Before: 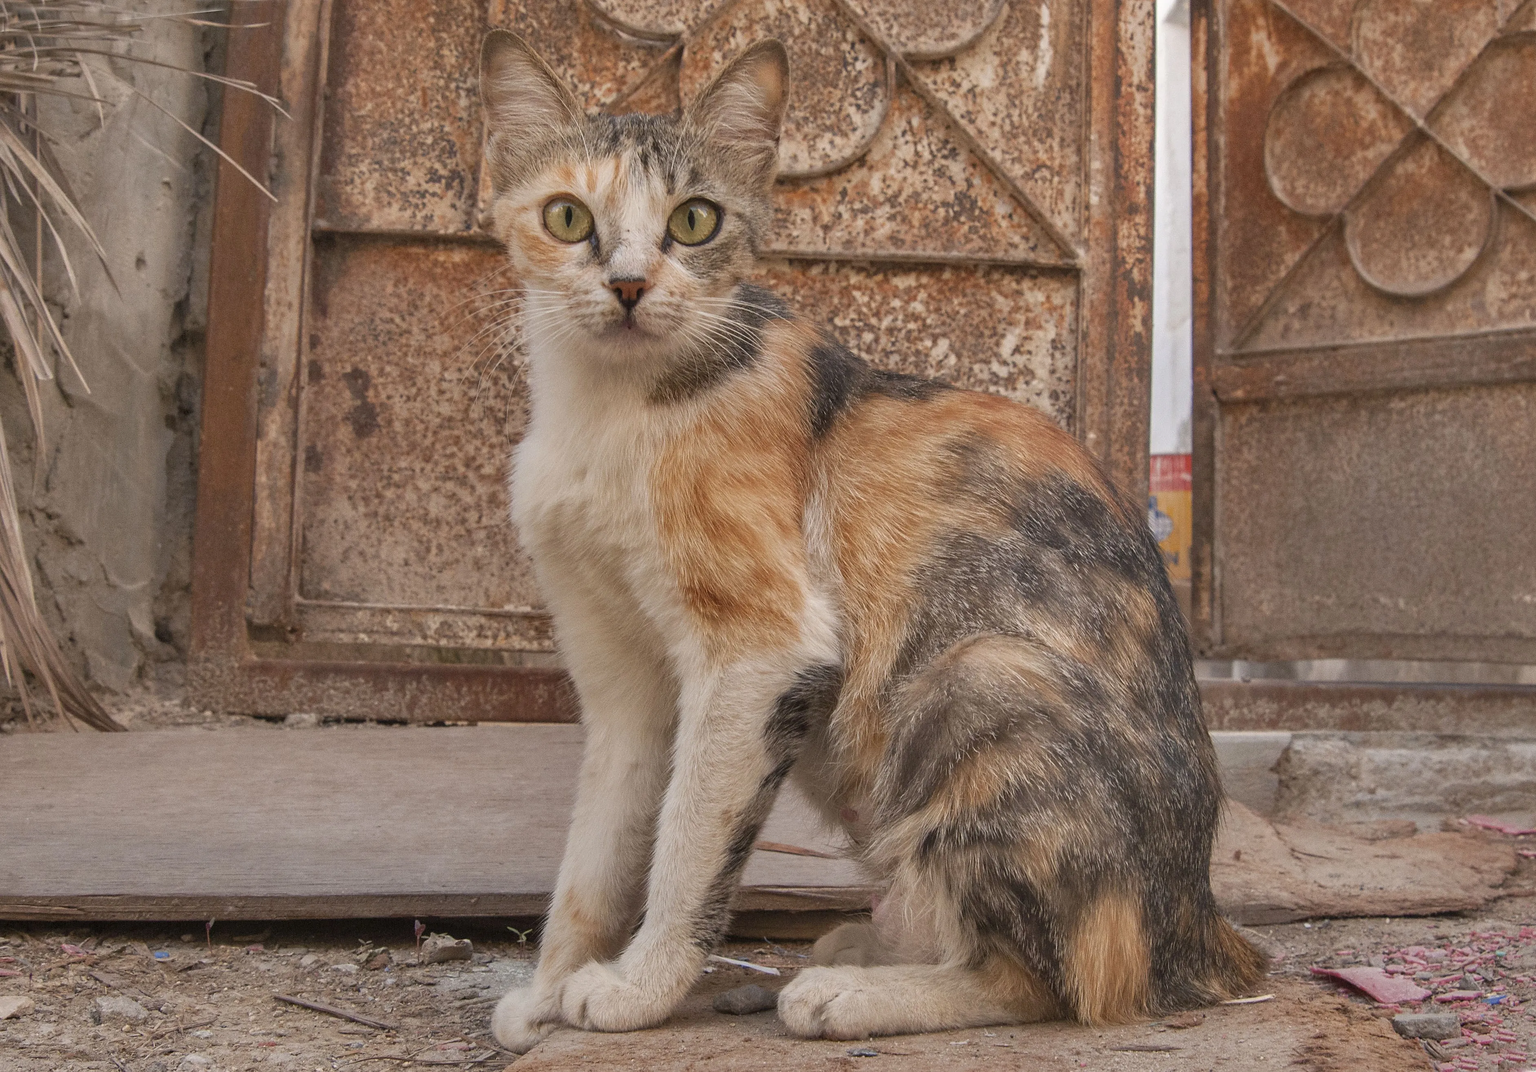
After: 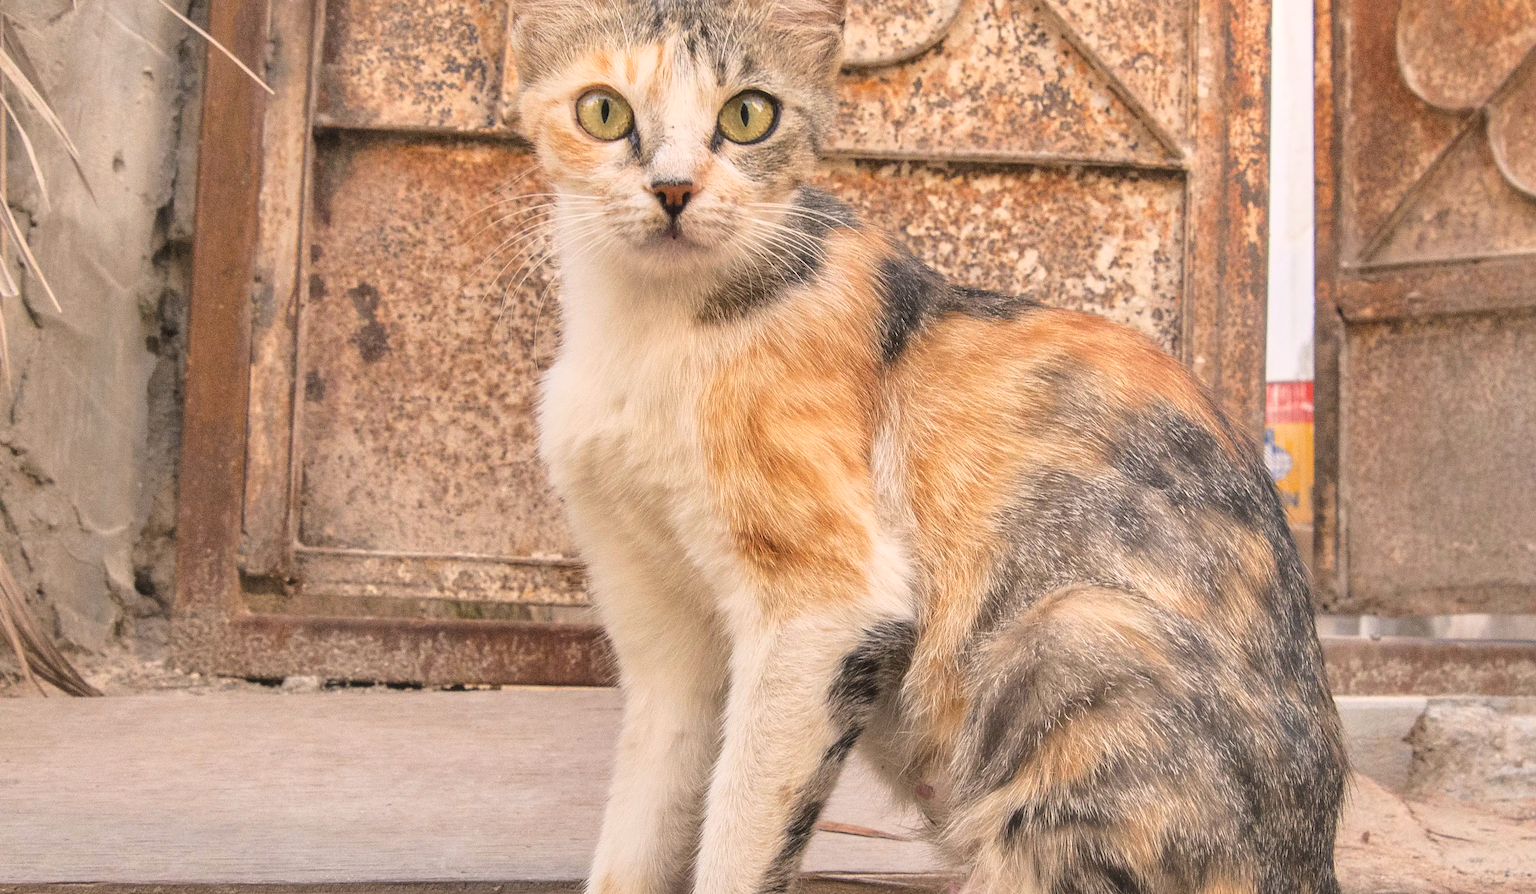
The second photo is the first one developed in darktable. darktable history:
exposure: exposure -0.015 EV, compensate exposure bias true, compensate highlight preservation false
haze removal: strength -0.089, distance 0.364, compatibility mode true, adaptive false
color balance rgb: power › hue 61.05°, highlights gain › luminance 6.94%, highlights gain › chroma 0.877%, highlights gain › hue 49.5°, perceptual saturation grading › global saturation 19.583%
crop and rotate: left 2.395%, top 11.138%, right 9.643%, bottom 15.429%
base curve: curves: ch0 [(0, 0) (0.028, 0.03) (0.121, 0.232) (0.46, 0.748) (0.859, 0.968) (1, 1)]
